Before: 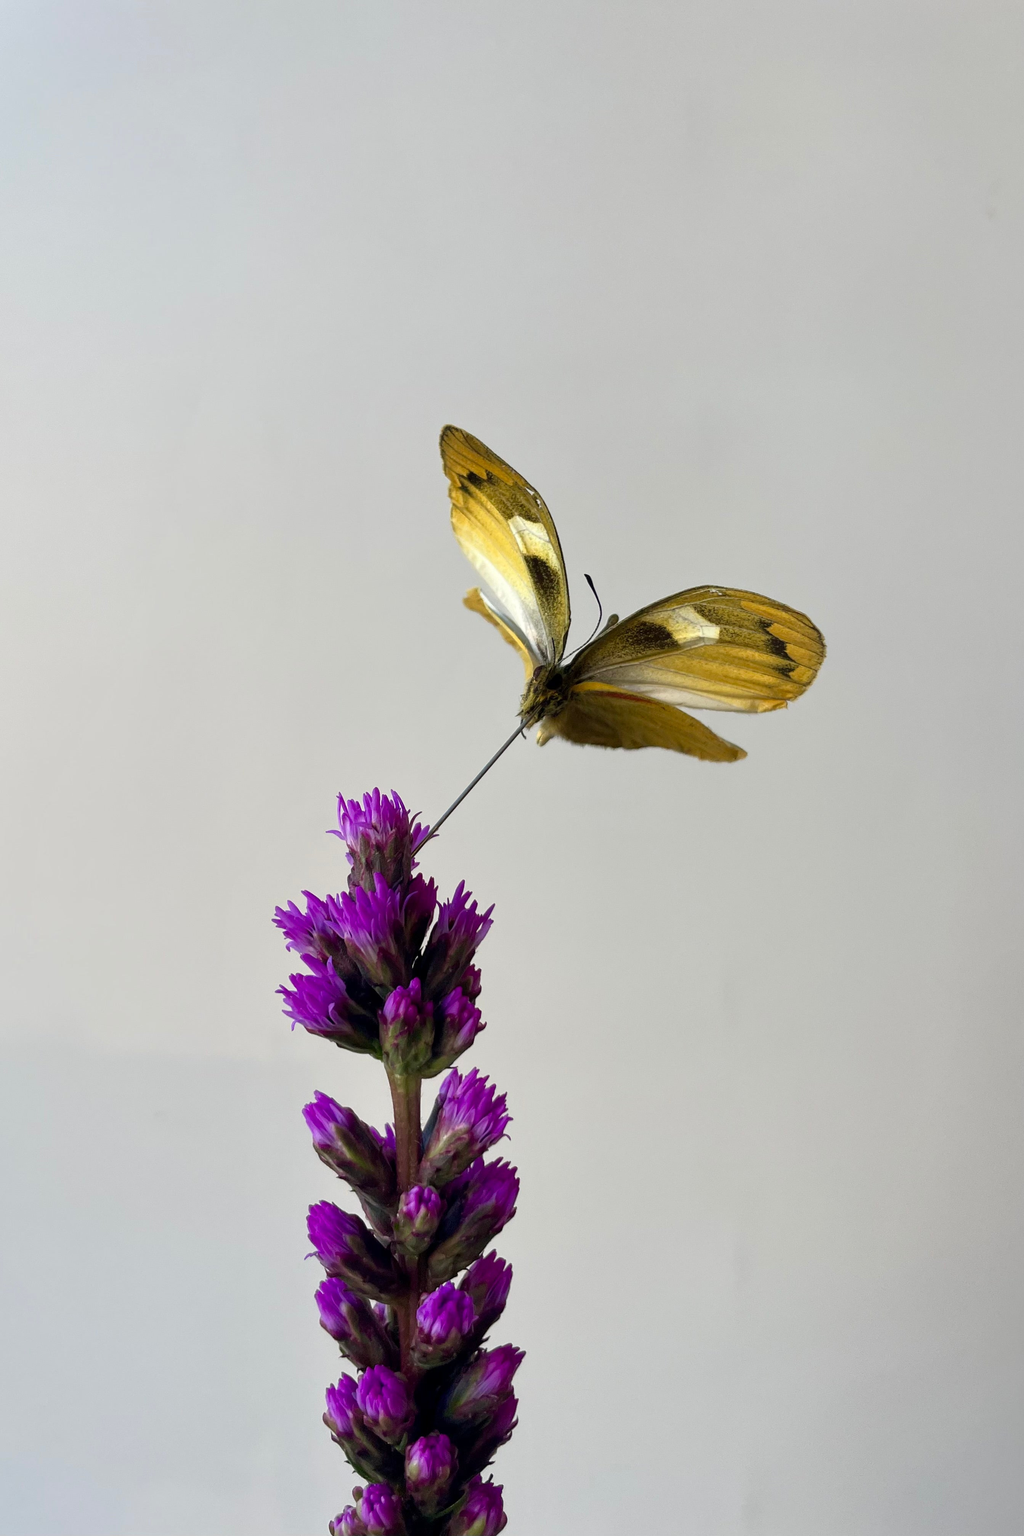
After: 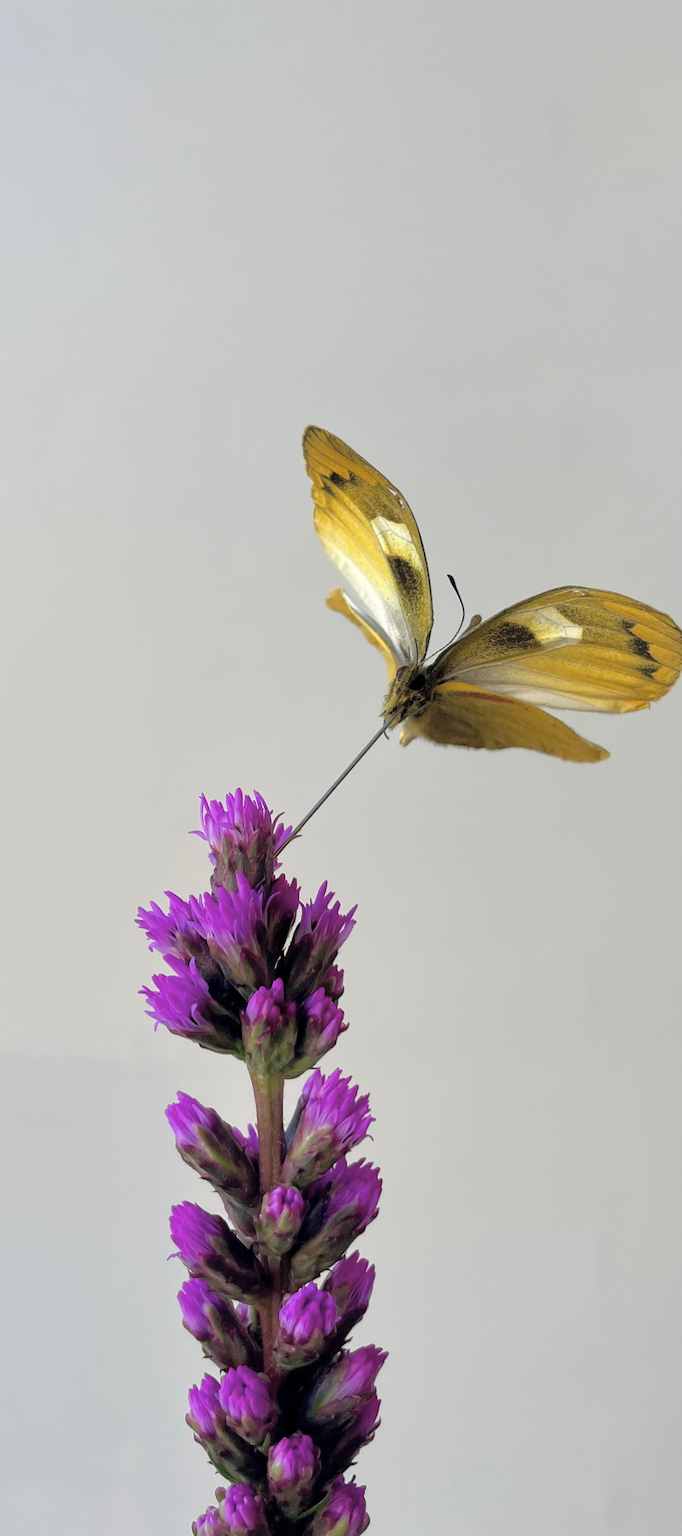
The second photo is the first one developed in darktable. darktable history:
crop and rotate: left 13.463%, right 19.897%
tone curve: curves: ch0 [(0, 0) (0.004, 0.008) (0.077, 0.156) (0.169, 0.29) (0.774, 0.774) (1, 1)], color space Lab, independent channels, preserve colors none
